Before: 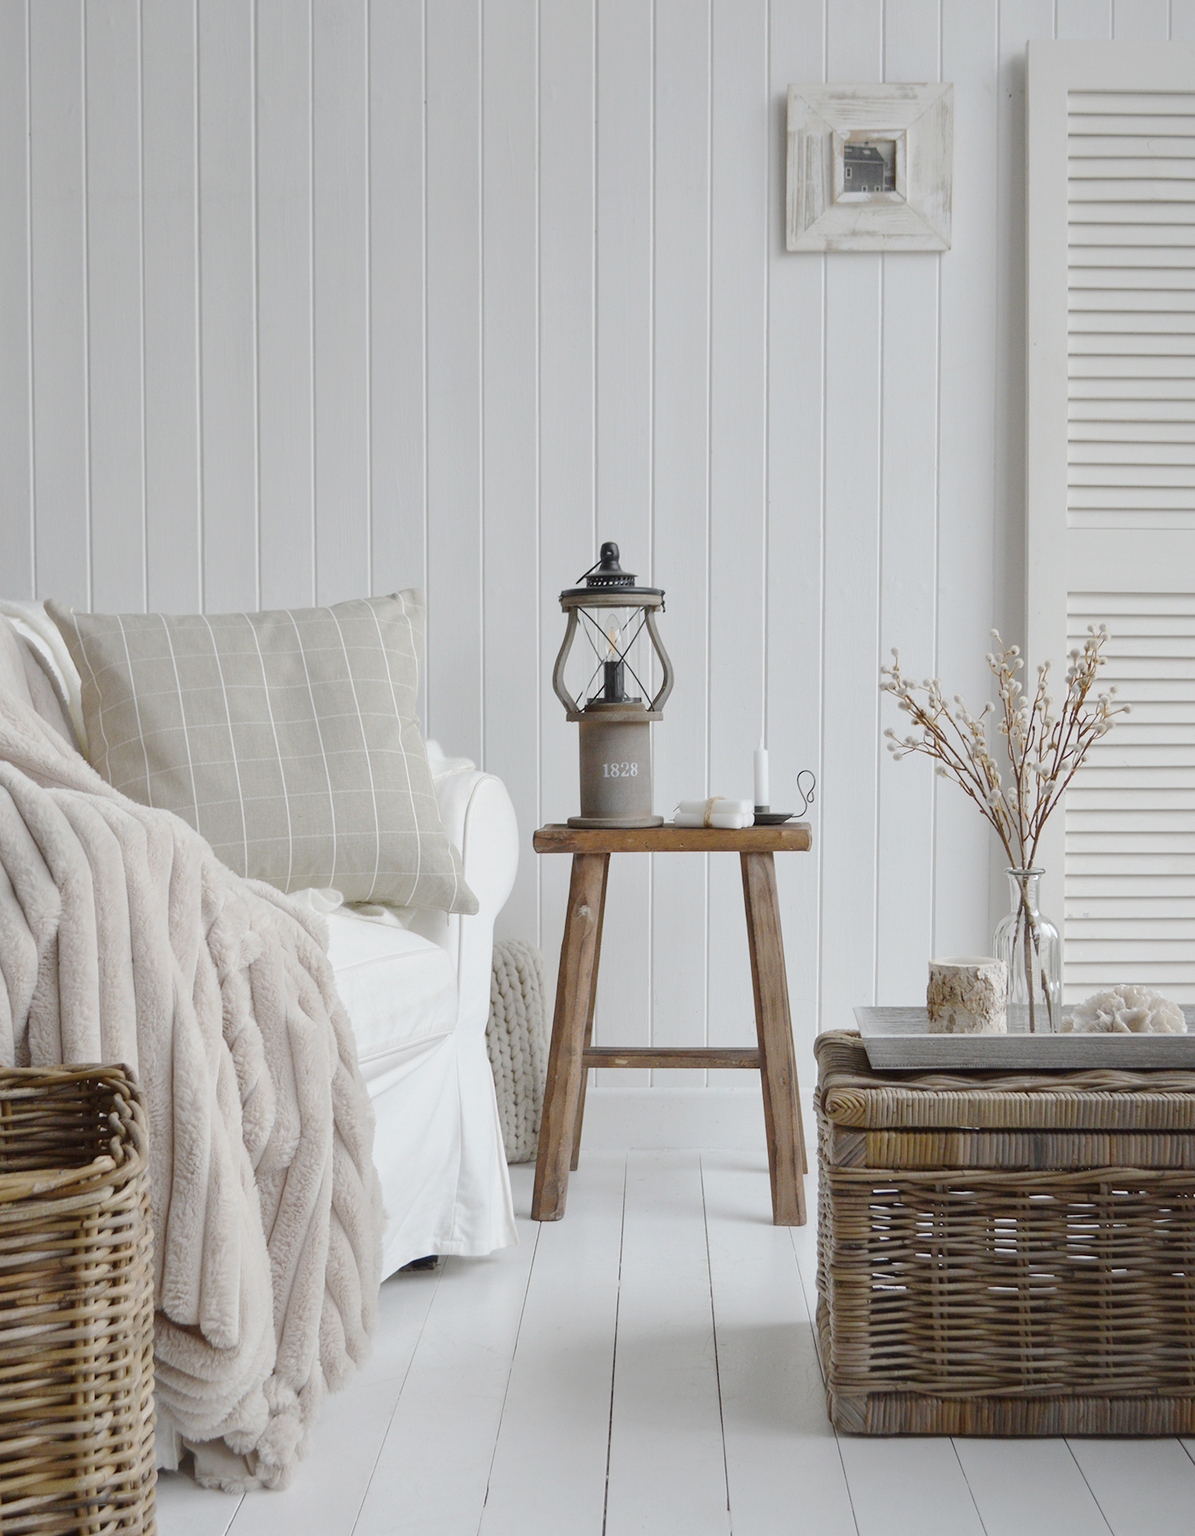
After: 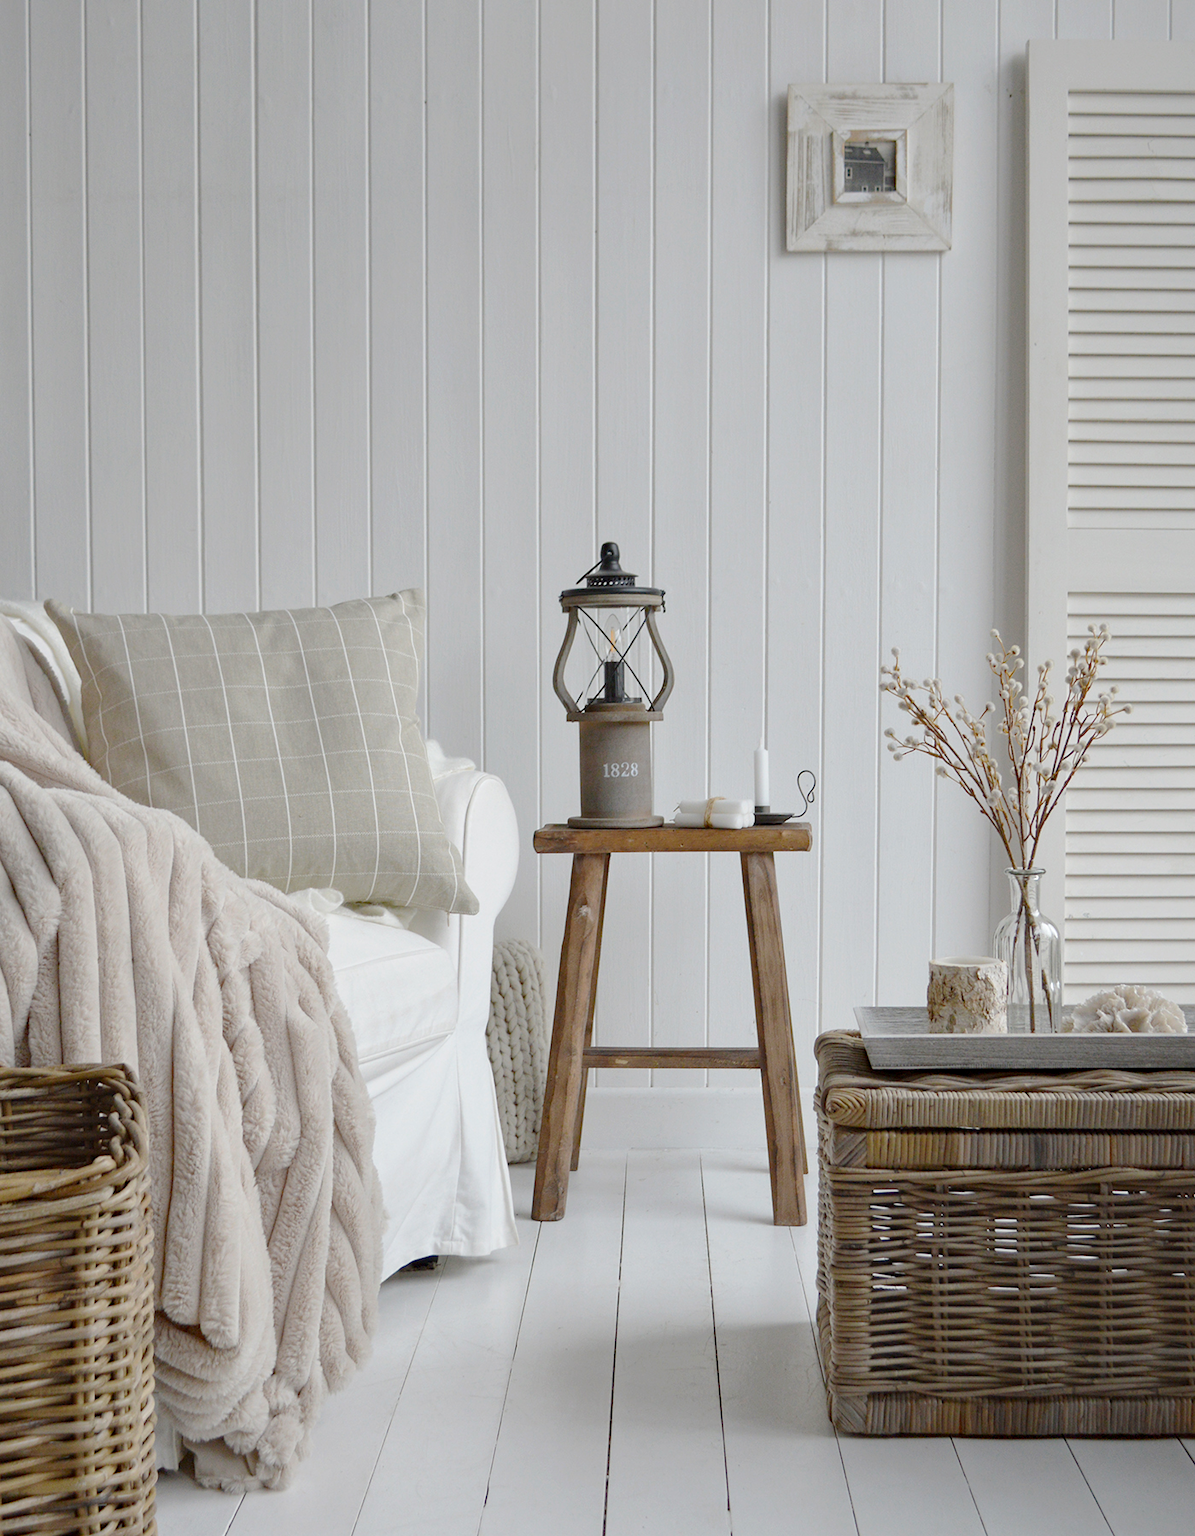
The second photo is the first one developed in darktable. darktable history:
haze removal: strength 0.291, distance 0.25, adaptive false
